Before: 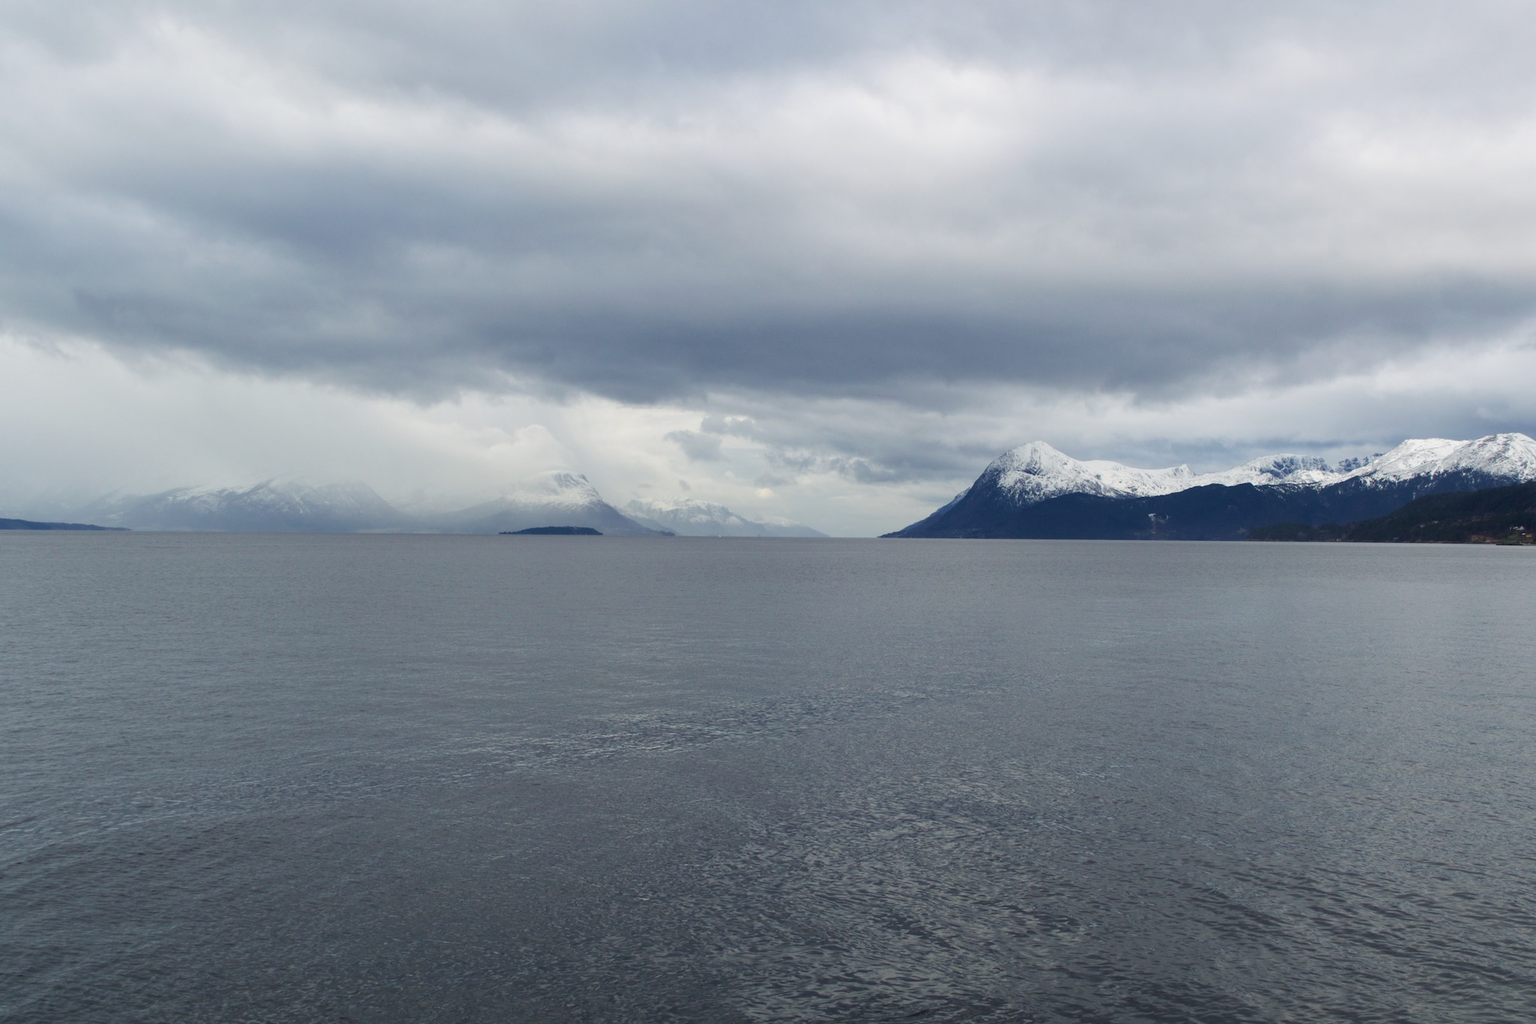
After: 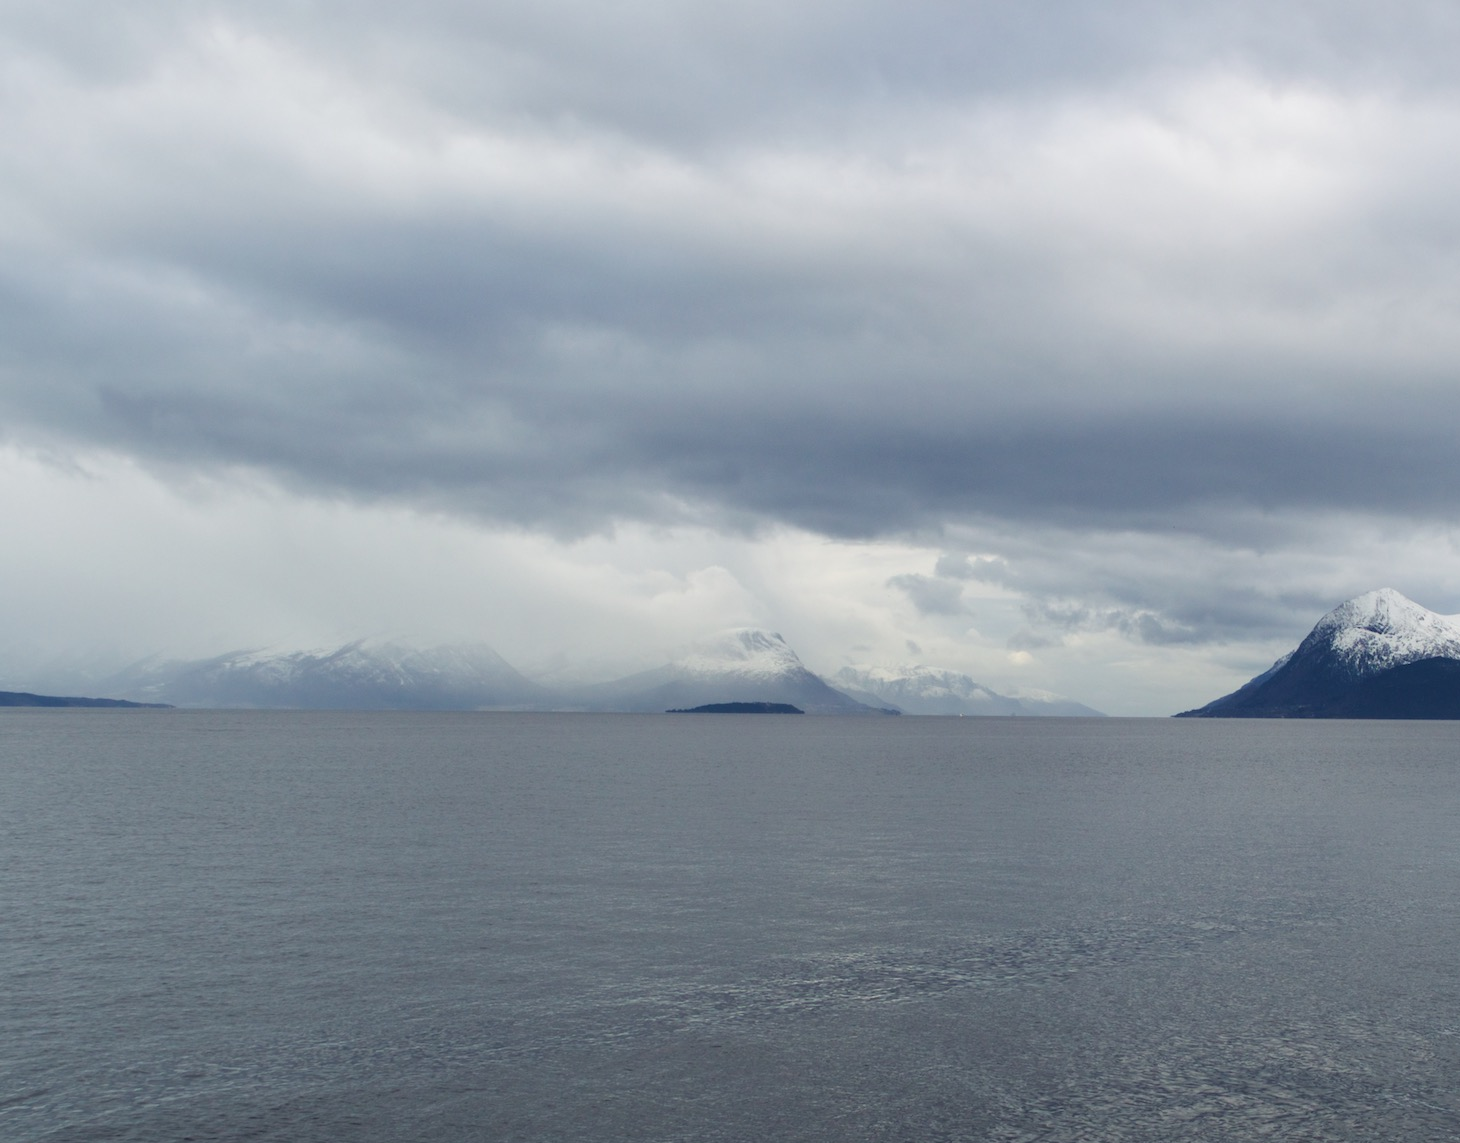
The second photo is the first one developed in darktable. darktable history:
crop: right 28.757%, bottom 16.31%
